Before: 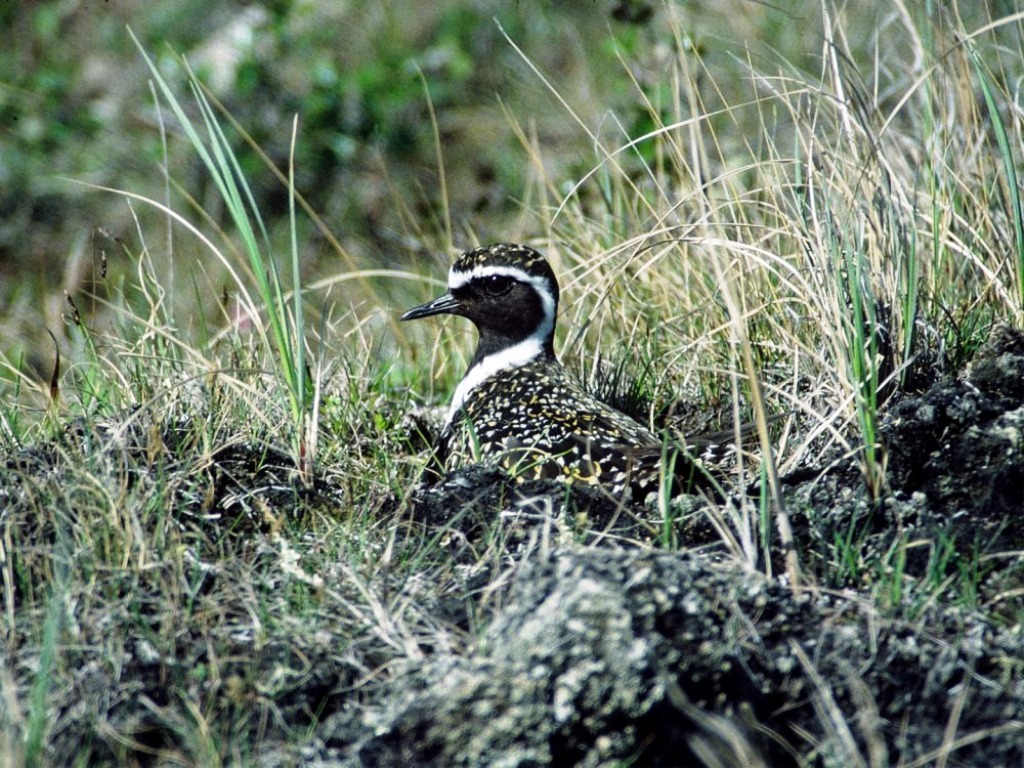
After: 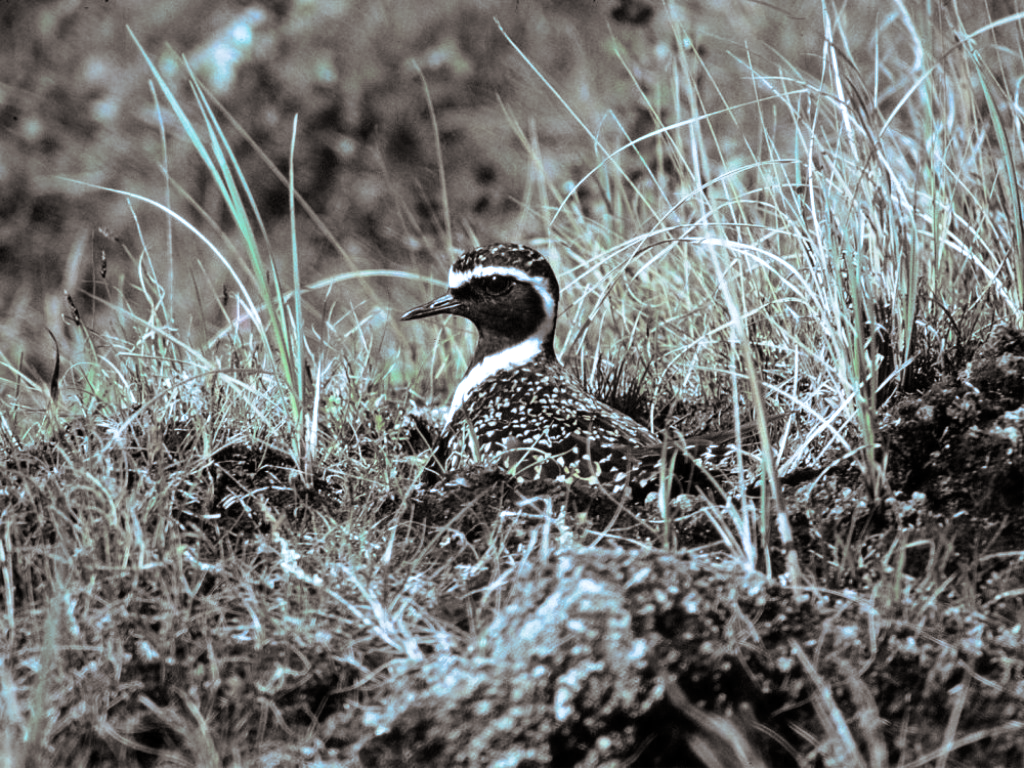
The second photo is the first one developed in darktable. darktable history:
split-toning: shadows › hue 26°, shadows › saturation 0.09, highlights › hue 40°, highlights › saturation 0.18, balance -63, compress 0%
tone equalizer: on, module defaults
color correction: highlights a* -9.35, highlights b* -23.15
